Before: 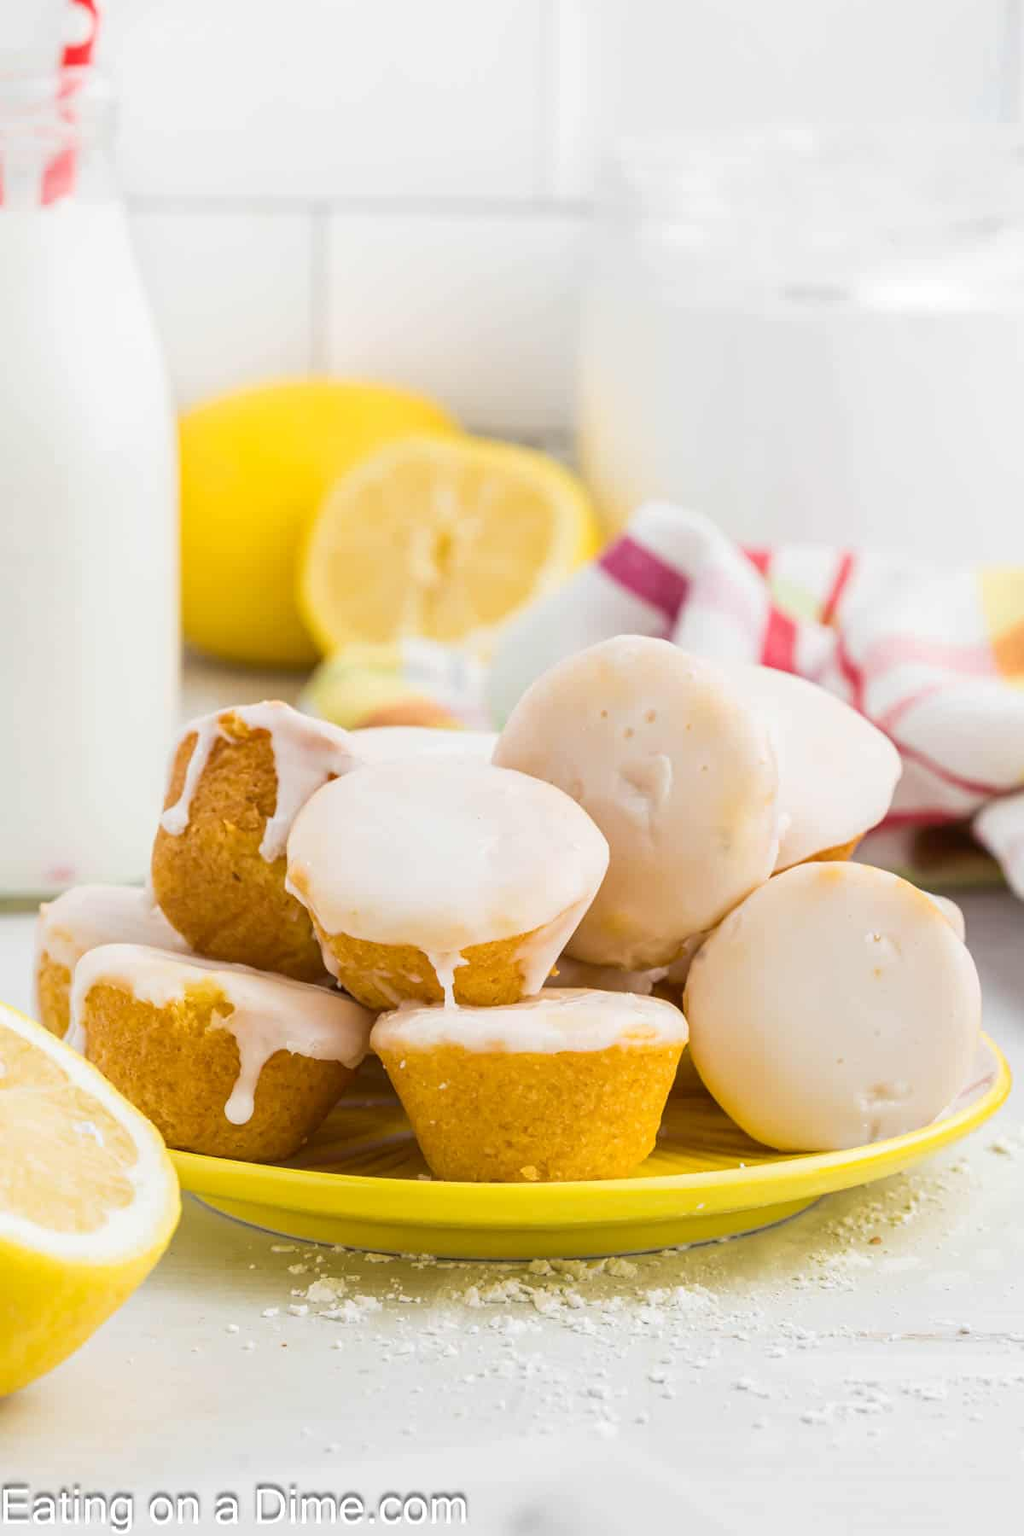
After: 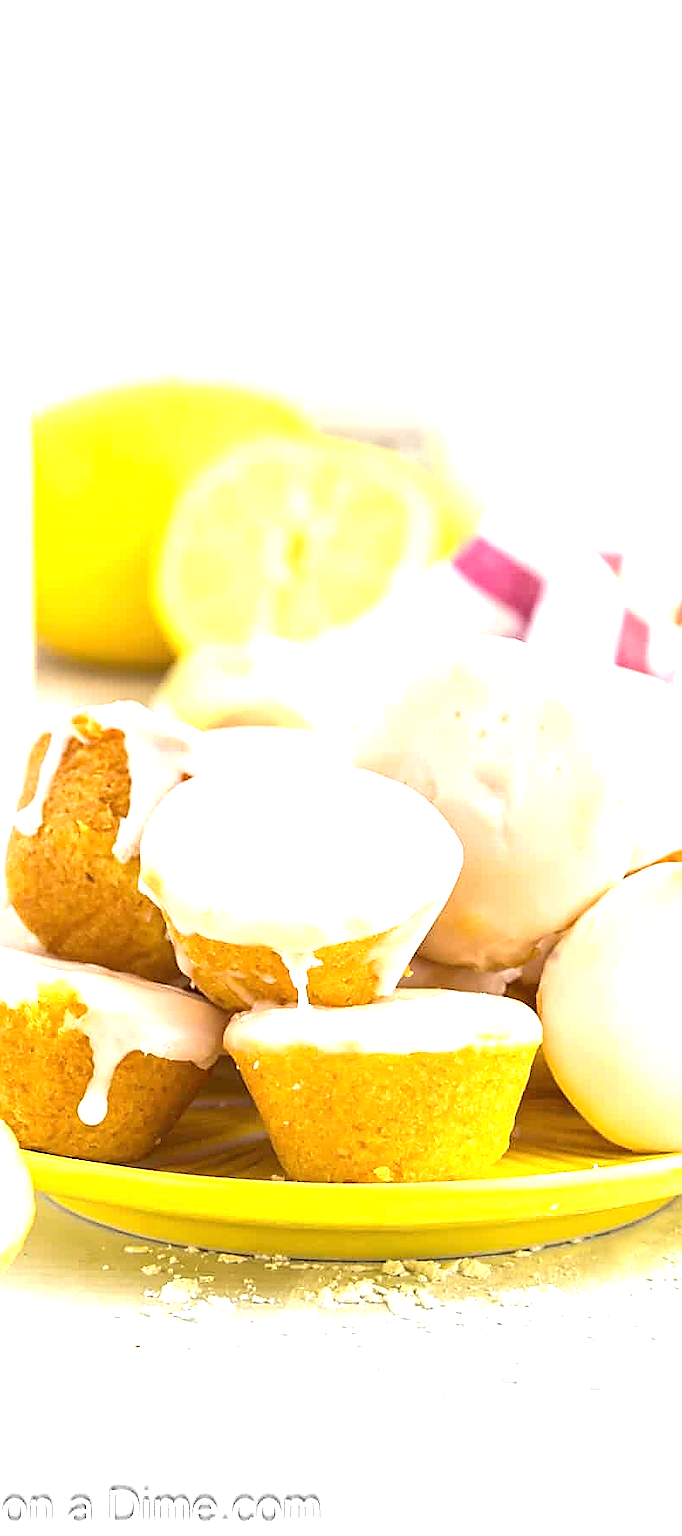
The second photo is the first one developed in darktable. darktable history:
crop and rotate: left 14.41%, right 18.927%
sharpen: radius 1.372, amount 1.257, threshold 0.626
exposure: black level correction 0, exposure 1.104 EV, compensate highlight preservation false
